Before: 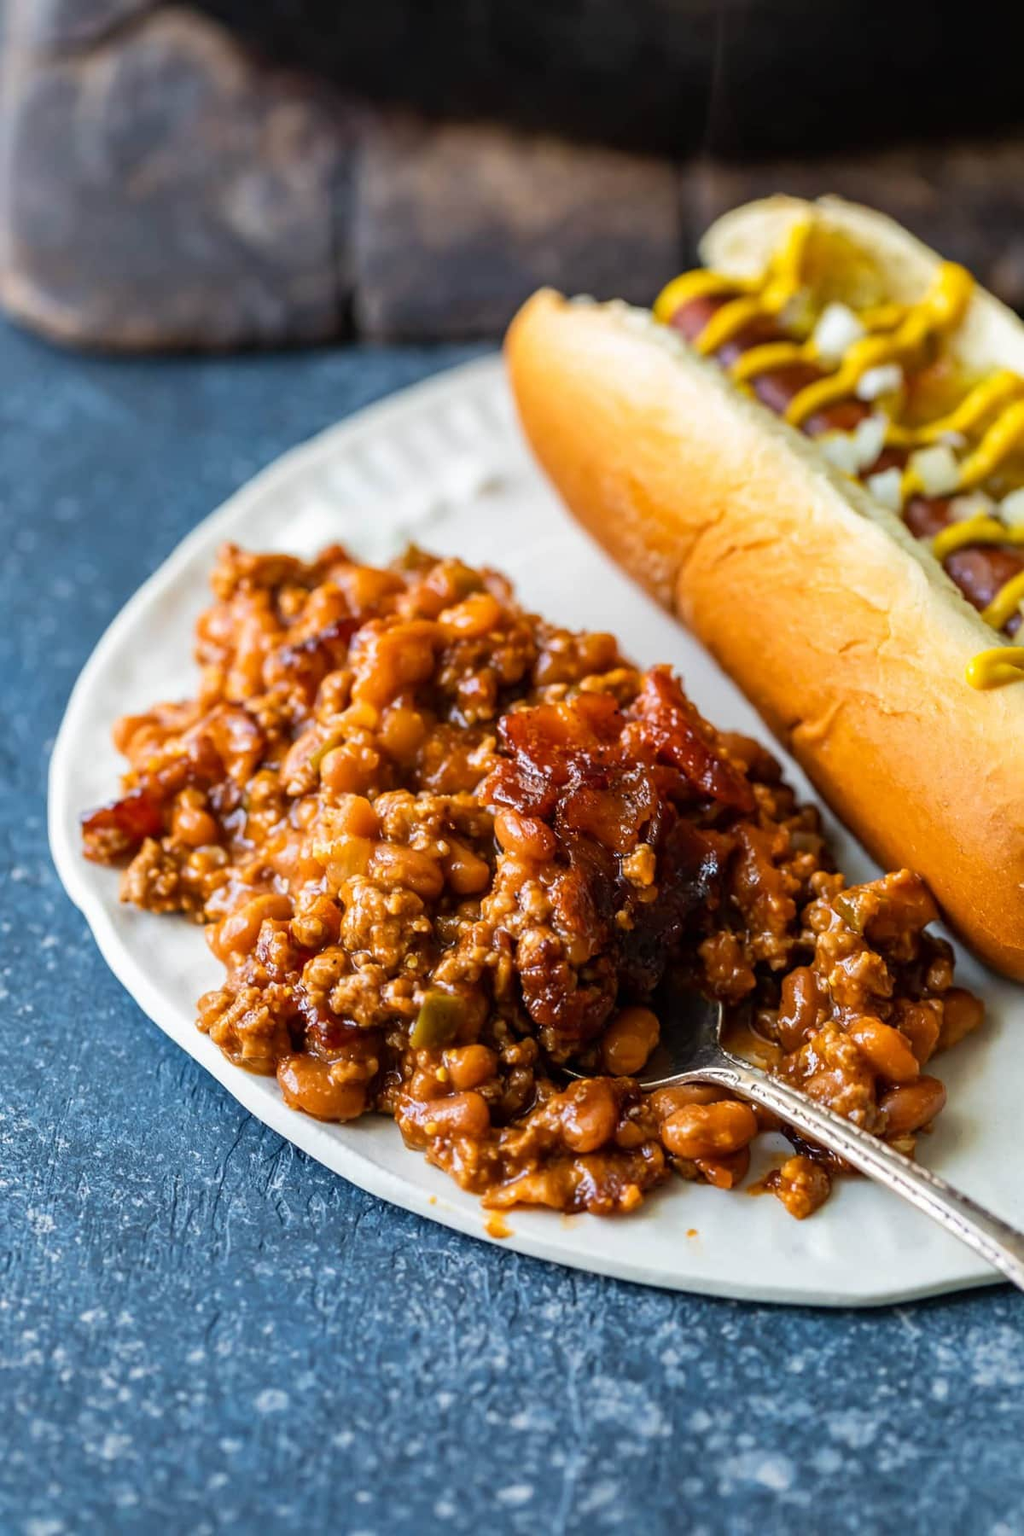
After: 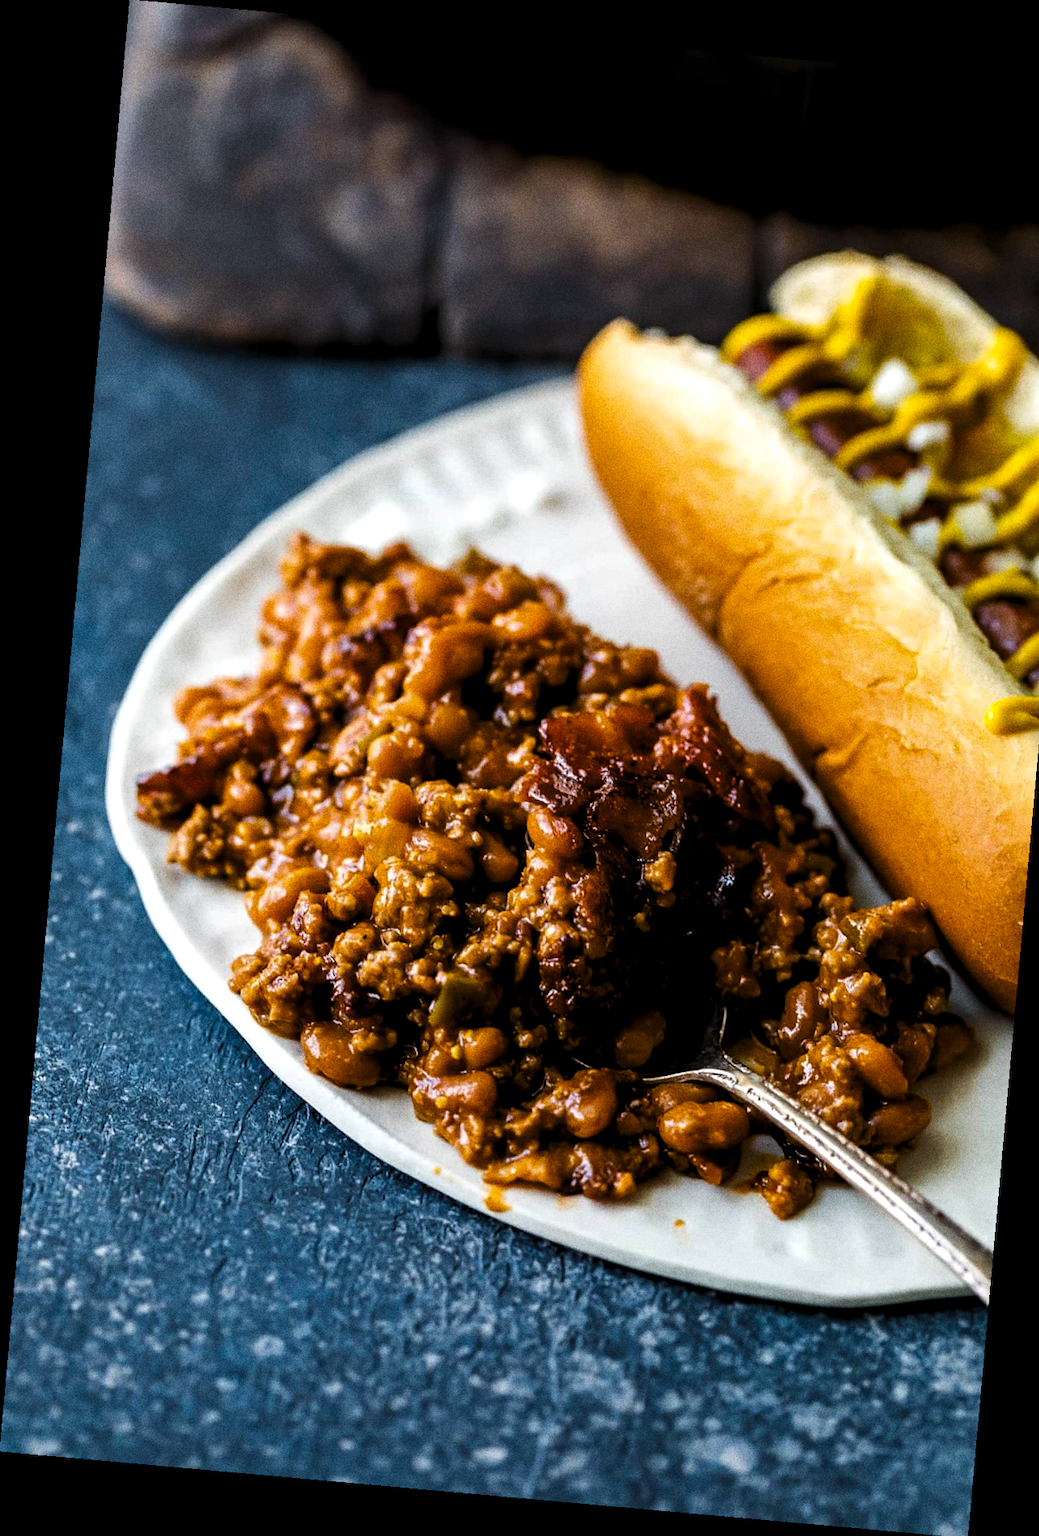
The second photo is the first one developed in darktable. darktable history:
color balance rgb: perceptual saturation grading › global saturation 35%, perceptual saturation grading › highlights -25%, perceptual saturation grading › shadows 50%
rotate and perspective: rotation 5.12°, automatic cropping off
crop and rotate: right 5.167%
grain: coarseness 11.82 ISO, strength 36.67%, mid-tones bias 74.17%
exposure: black level correction 0.001, compensate highlight preservation false
levels: levels [0.101, 0.578, 0.953]
